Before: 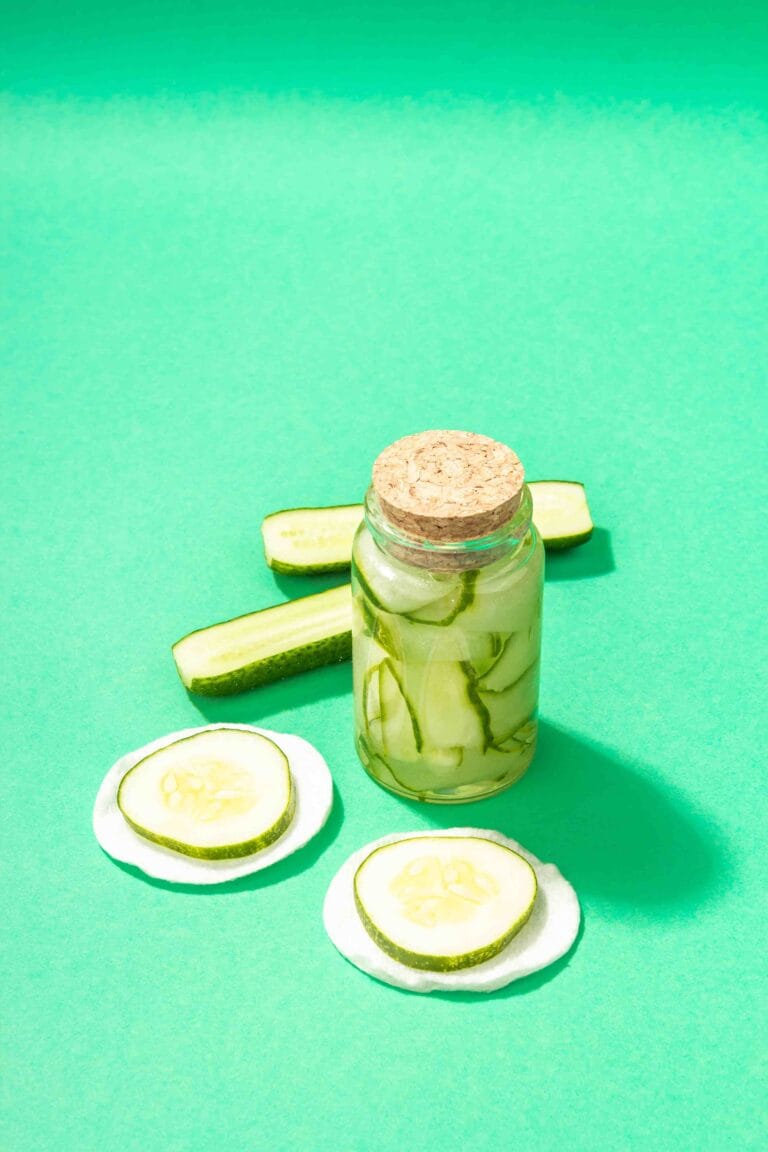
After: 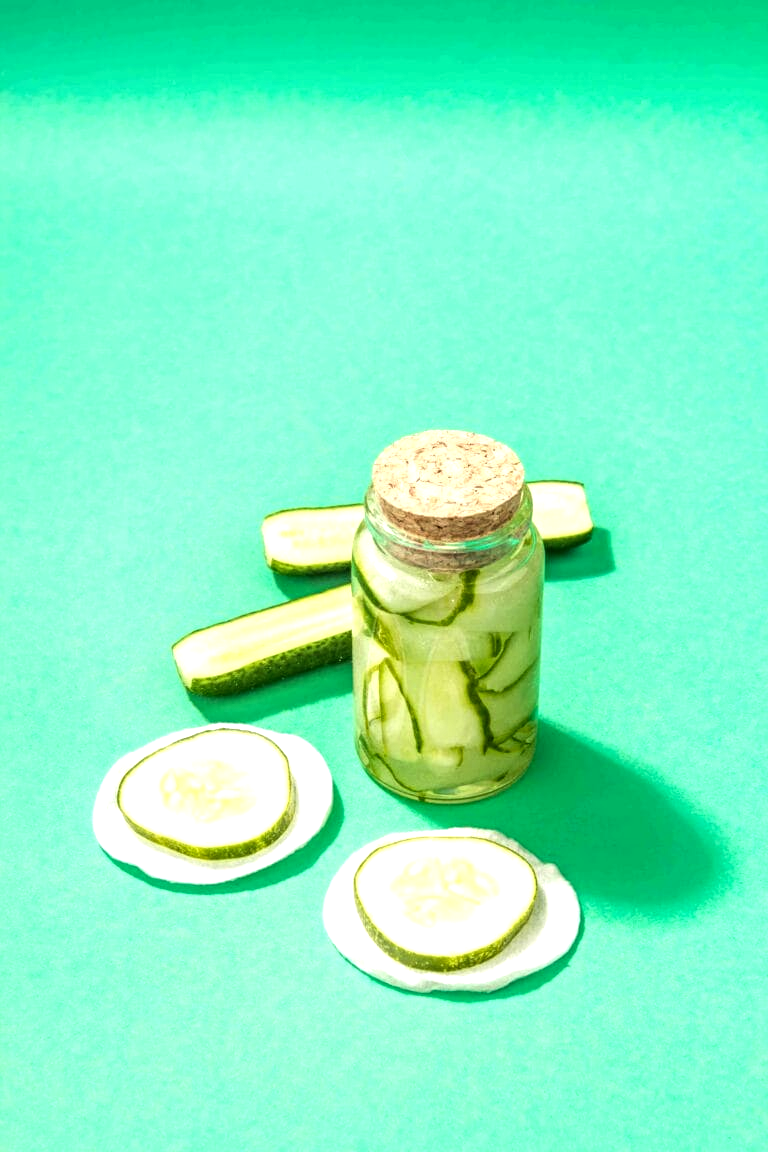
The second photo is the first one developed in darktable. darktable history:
local contrast: detail 130%
tone equalizer: -8 EV -0.417 EV, -7 EV -0.389 EV, -6 EV -0.333 EV, -5 EV -0.222 EV, -3 EV 0.222 EV, -2 EV 0.333 EV, -1 EV 0.389 EV, +0 EV 0.417 EV, edges refinement/feathering 500, mask exposure compensation -1.57 EV, preserve details no
